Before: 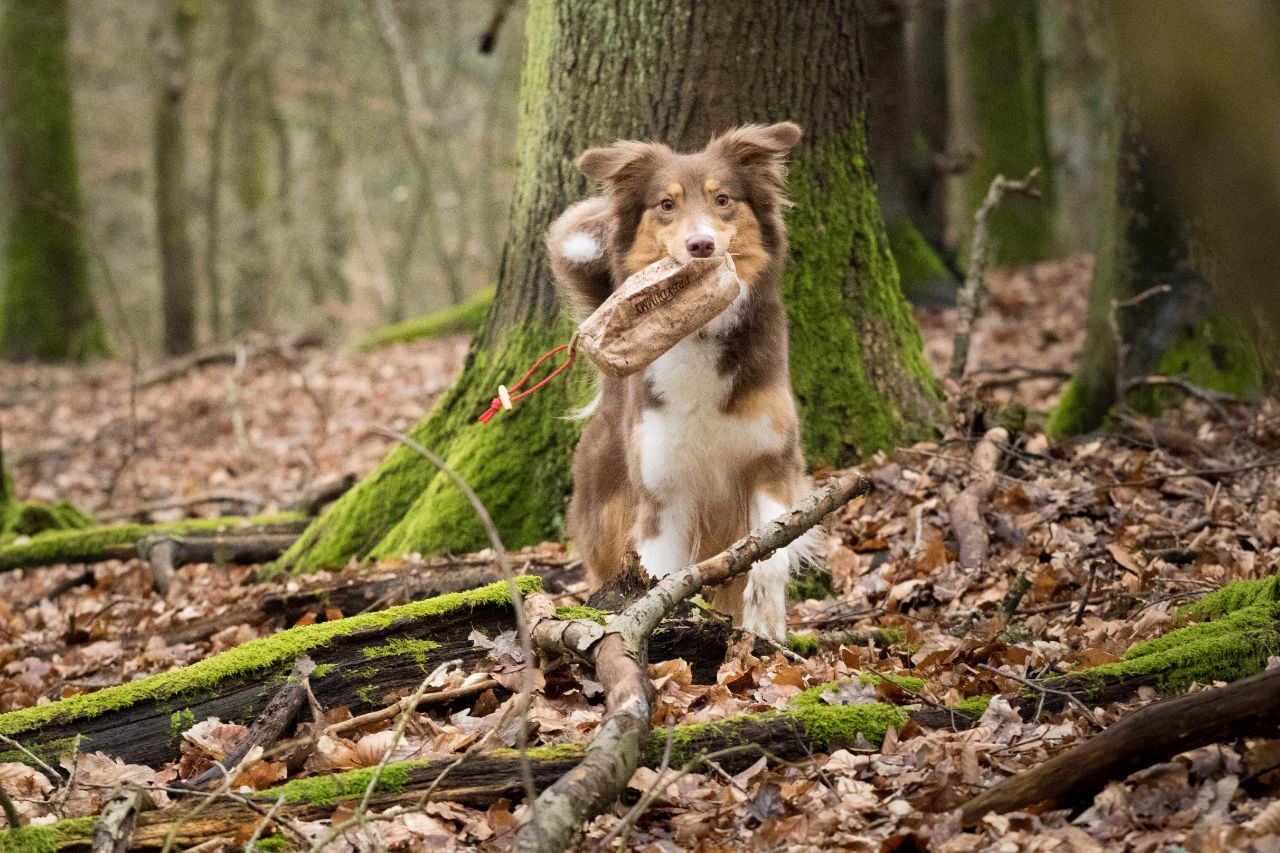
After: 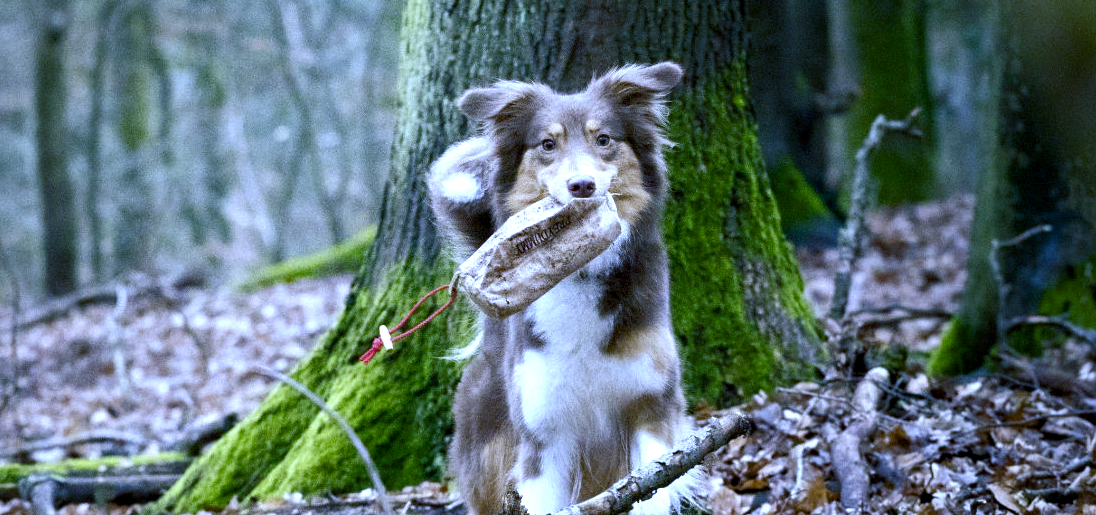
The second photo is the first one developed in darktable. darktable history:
color balance rgb: shadows lift › chroma 2.79%, shadows lift › hue 190.66°, power › hue 171.85°, highlights gain › chroma 2.16%, highlights gain › hue 75.26°, global offset › luminance -0.51%, perceptual saturation grading › highlights -33.8%, perceptual saturation grading › mid-tones 14.98%, perceptual saturation grading › shadows 48.43%, perceptual brilliance grading › highlights 15.68%, perceptual brilliance grading › mid-tones 6.62%, perceptual brilliance grading › shadows -14.98%, global vibrance 11.32%, contrast 5.05%
crop and rotate: left 9.345%, top 7.22%, right 4.982%, bottom 32.331%
white balance: red 0.766, blue 1.537
exposure: compensate highlight preservation false
